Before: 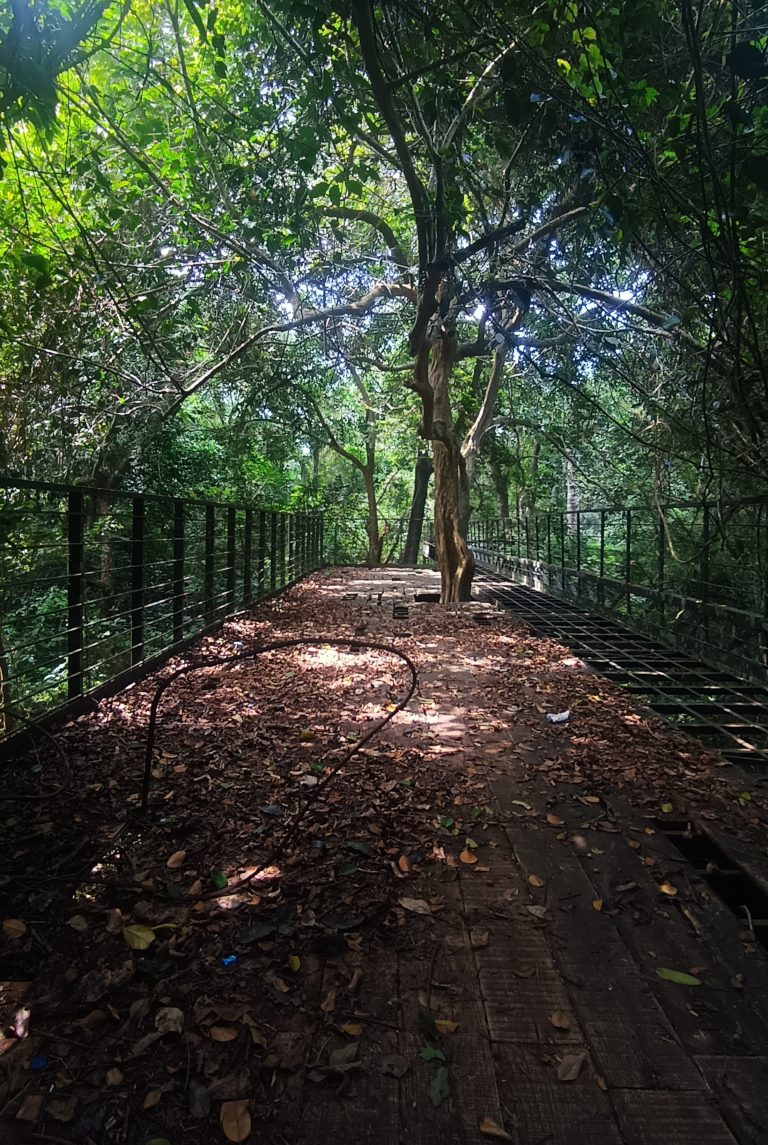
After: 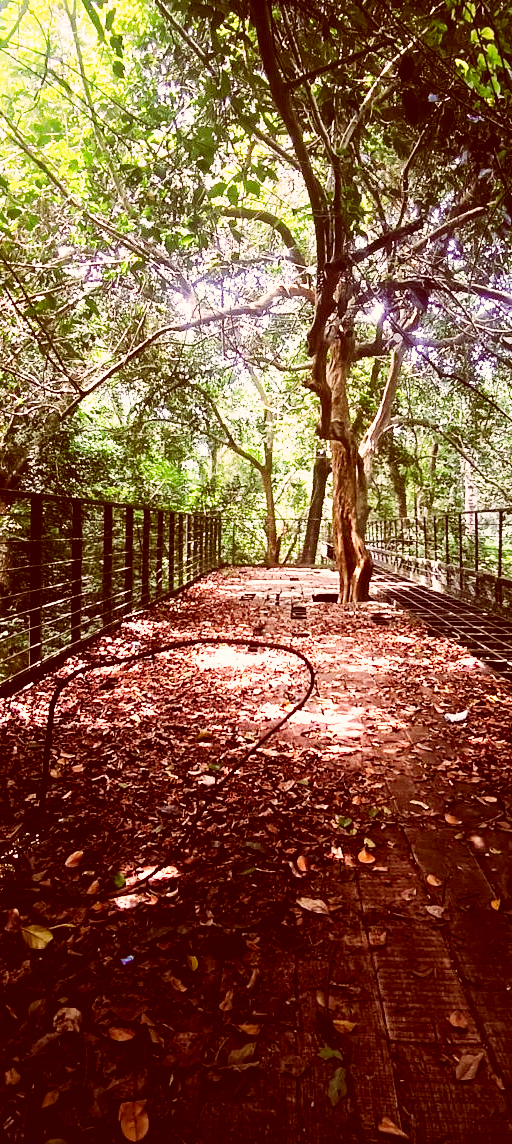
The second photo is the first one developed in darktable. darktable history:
base curve: curves: ch0 [(0, 0) (0.007, 0.004) (0.027, 0.03) (0.046, 0.07) (0.207, 0.54) (0.442, 0.872) (0.673, 0.972) (1, 1)], preserve colors none
color correction: highlights a* 9.51, highlights b* 8.88, shadows a* 39.38, shadows b* 39.44, saturation 0.803
exposure: black level correction 0.001, exposure 0.499 EV, compensate highlight preservation false
crop and rotate: left 13.383%, right 19.887%
